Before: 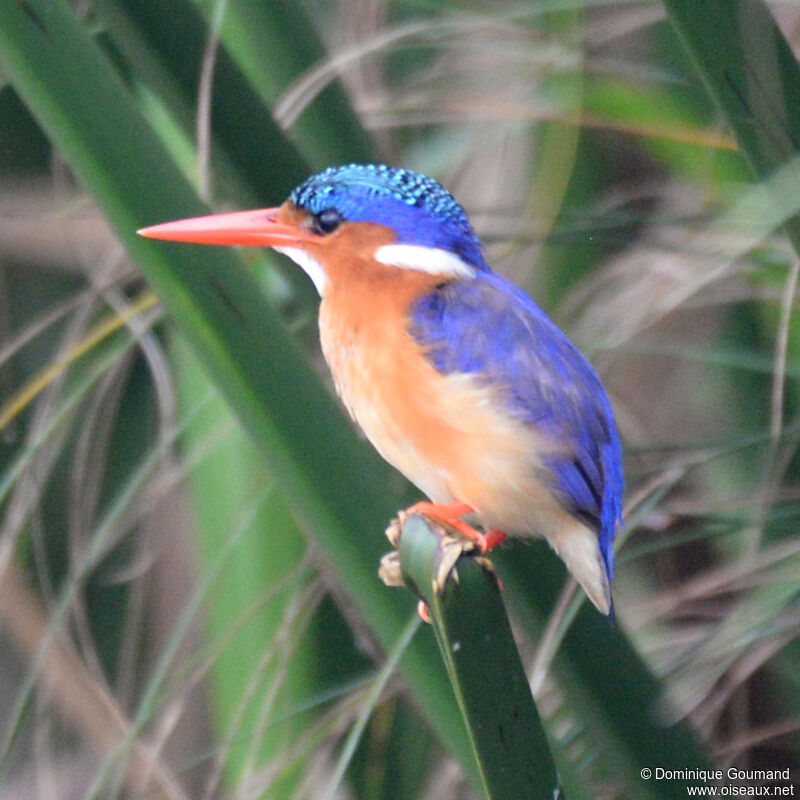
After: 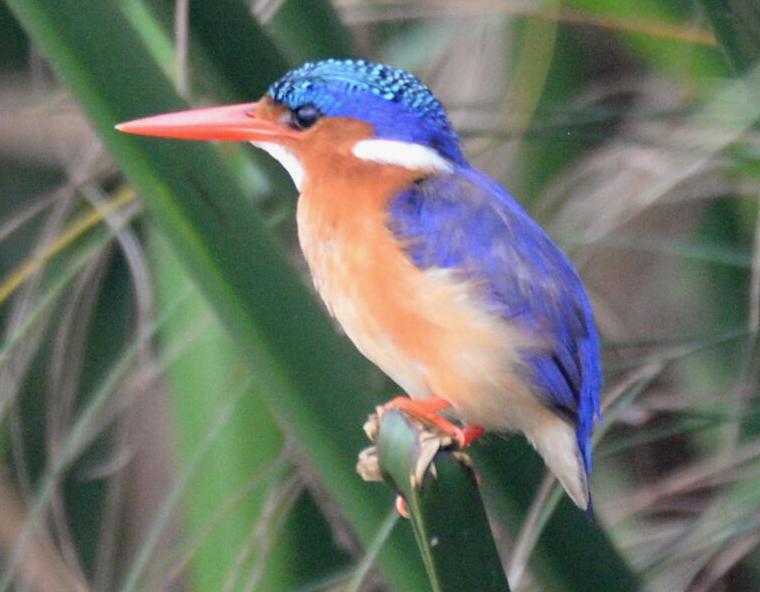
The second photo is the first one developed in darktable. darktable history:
exposure: black level correction 0.002, exposure -0.1 EV, compensate highlight preservation false
crop and rotate: left 2.991%, top 13.302%, right 1.981%, bottom 12.636%
